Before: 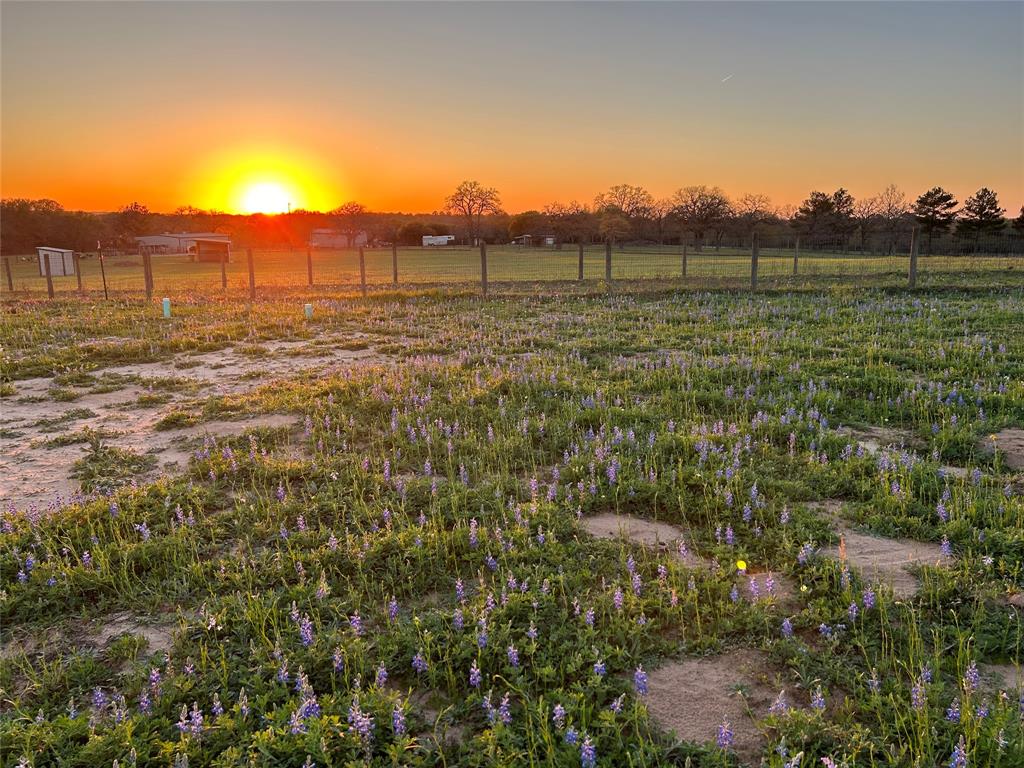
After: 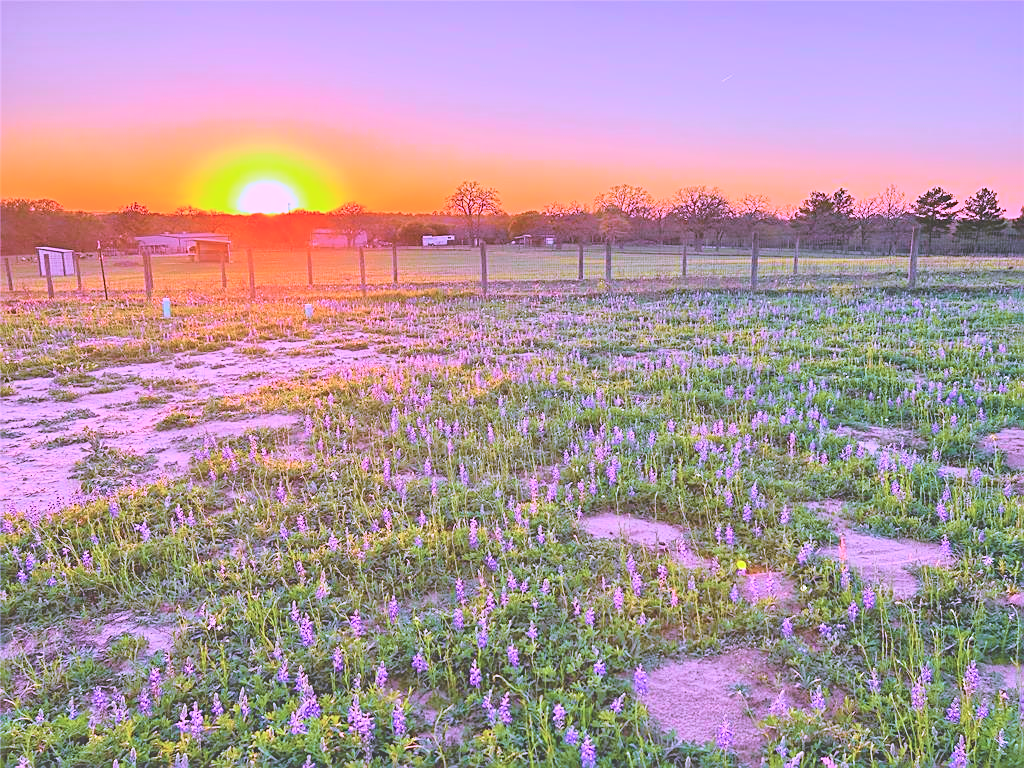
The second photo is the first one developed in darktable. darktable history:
exposure: black level correction -0.015, exposure -0.125 EV, compensate highlight preservation false
sharpen: on, module defaults
velvia: on, module defaults
tone equalizer: -8 EV 1 EV, -7 EV 1 EV, -6 EV 1 EV, -5 EV 1 EV, -4 EV 1 EV, -3 EV 0.75 EV, -2 EV 0.5 EV, -1 EV 0.25 EV
tone curve: curves: ch0 [(0, 0.012) (0.052, 0.04) (0.107, 0.086) (0.276, 0.265) (0.461, 0.531) (0.718, 0.79) (0.921, 0.909) (0.999, 0.951)]; ch1 [(0, 0) (0.339, 0.298) (0.402, 0.363) (0.444, 0.415) (0.485, 0.469) (0.494, 0.493) (0.504, 0.501) (0.525, 0.534) (0.555, 0.587) (0.594, 0.647) (1, 1)]; ch2 [(0, 0) (0.48, 0.48) (0.504, 0.5) (0.535, 0.557) (0.581, 0.623) (0.649, 0.683) (0.824, 0.815) (1, 1)], color space Lab, independent channels, preserve colors none
white balance: red 0.98, blue 1.61
contrast brightness saturation: brightness 0.15
shadows and highlights: shadows 29.61, highlights -30.47, low approximation 0.01, soften with gaussian
